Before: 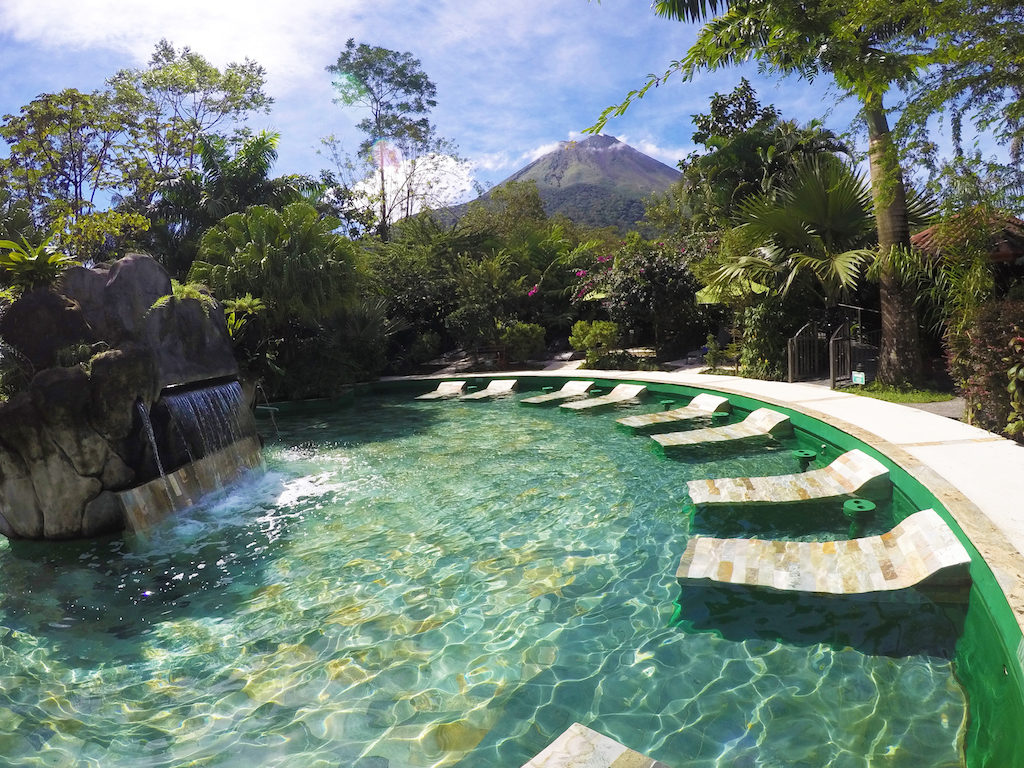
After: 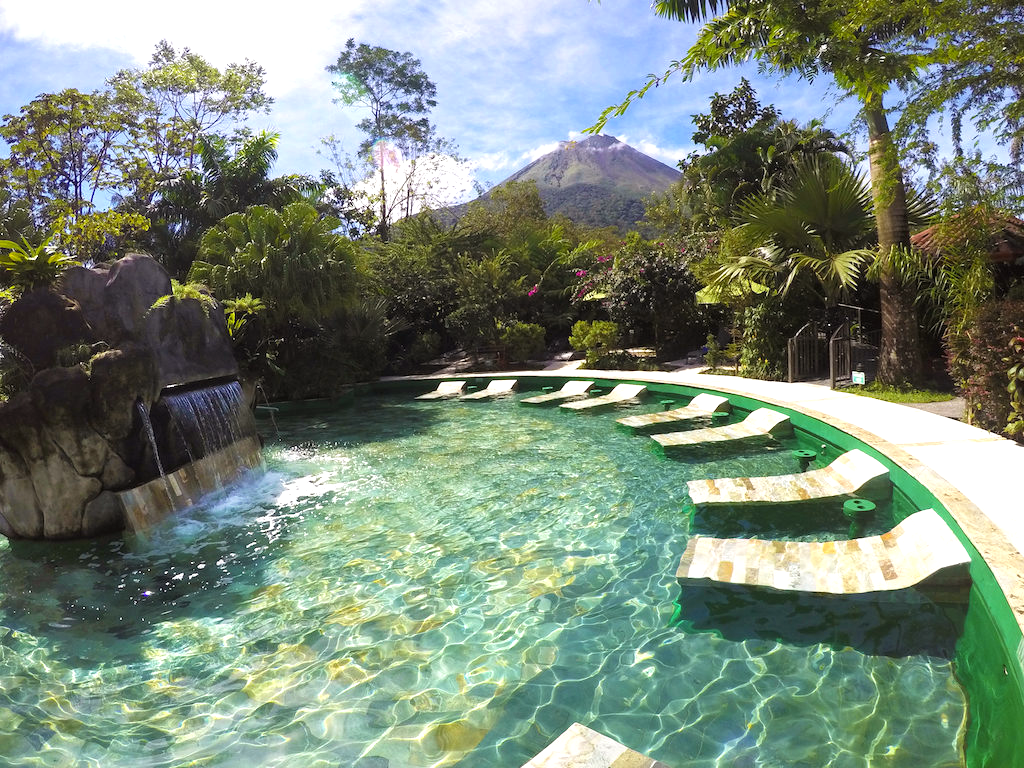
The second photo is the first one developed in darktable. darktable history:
color balance rgb: power › chroma 0.664%, power › hue 60°, perceptual saturation grading › global saturation 0.961%, perceptual brilliance grading › global brilliance 11.084%
